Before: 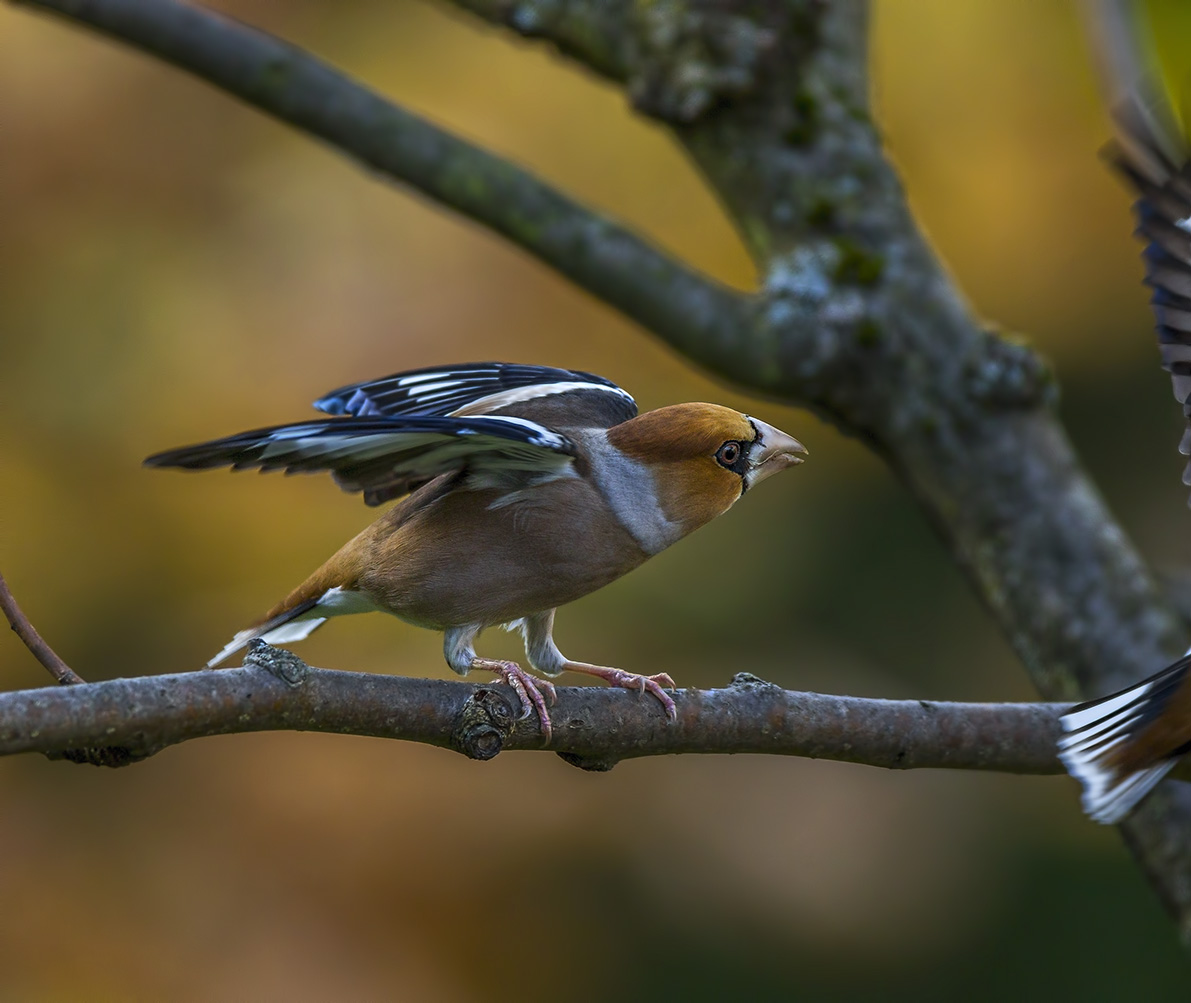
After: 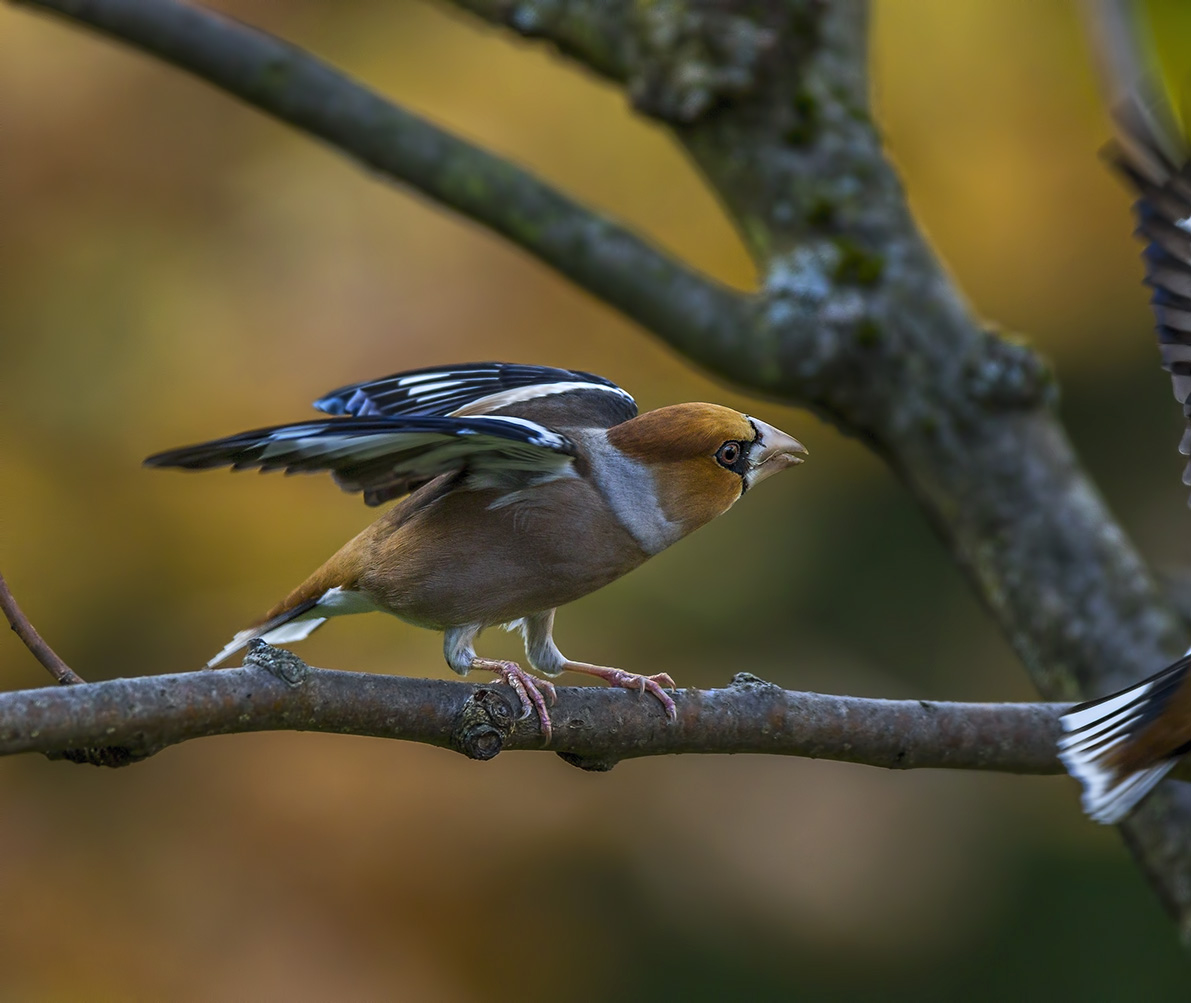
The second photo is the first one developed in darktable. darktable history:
shadows and highlights: radius 106.26, shadows 23.63, highlights -59.63, low approximation 0.01, soften with gaussian
